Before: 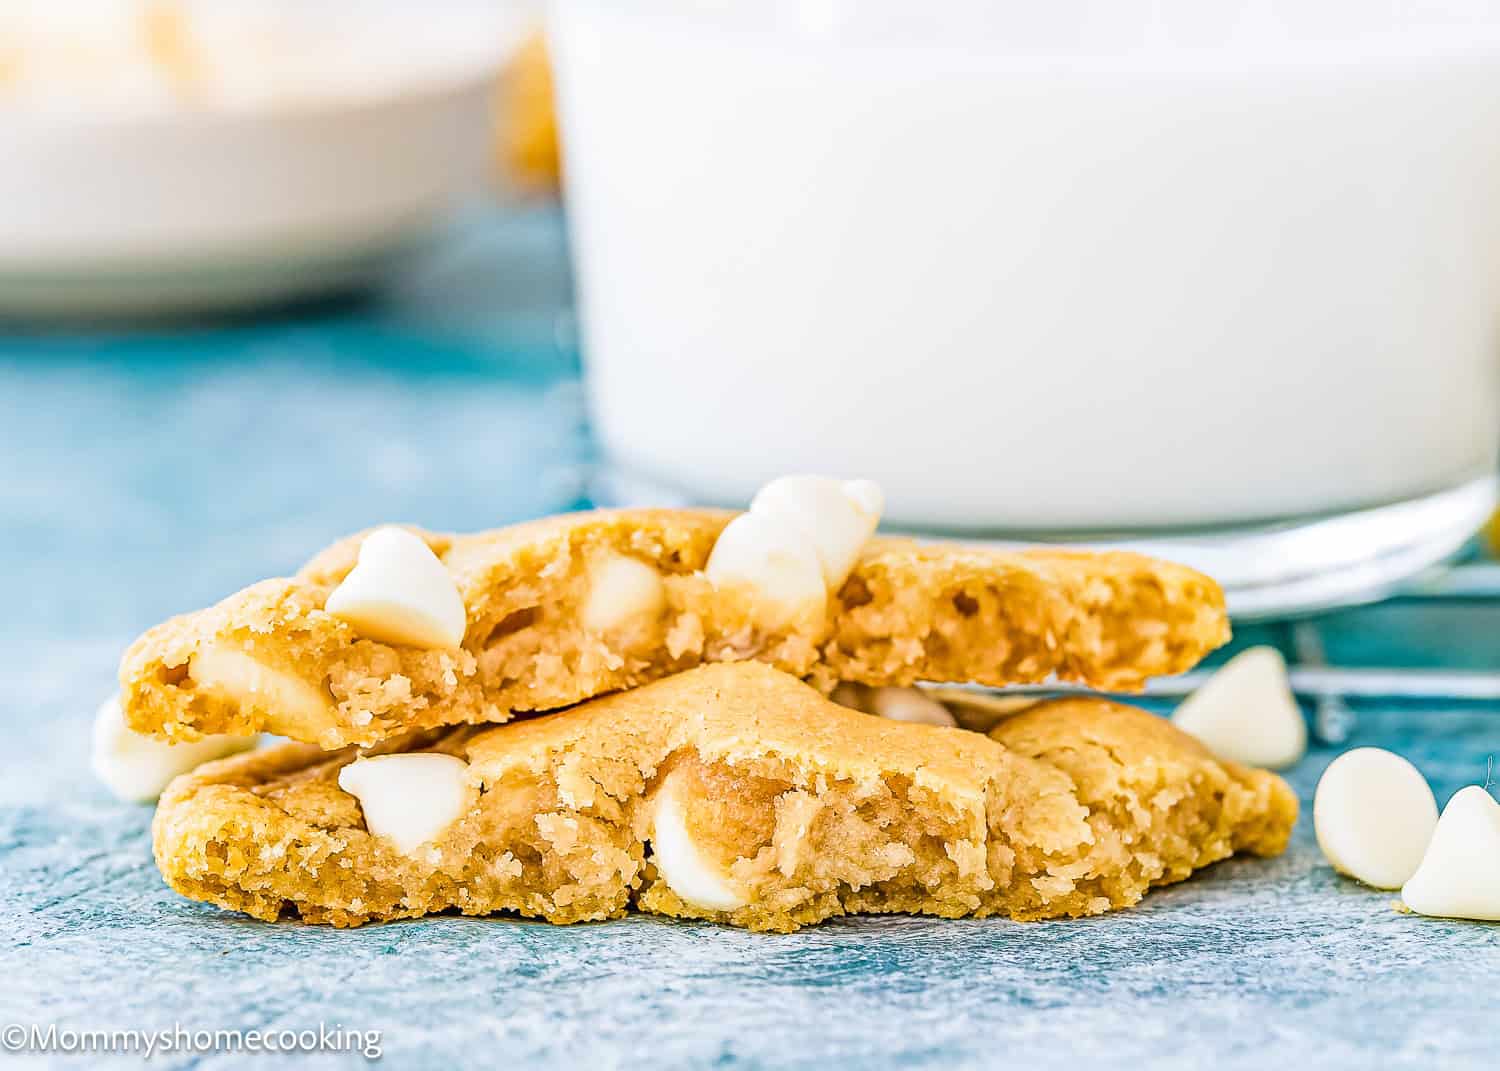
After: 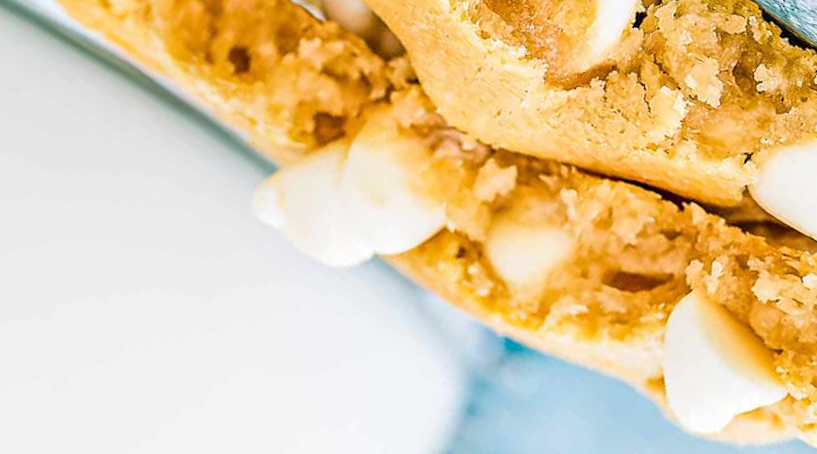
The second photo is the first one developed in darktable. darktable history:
crop and rotate: angle 148.2°, left 9.115%, top 15.579%, right 4.37%, bottom 17.019%
